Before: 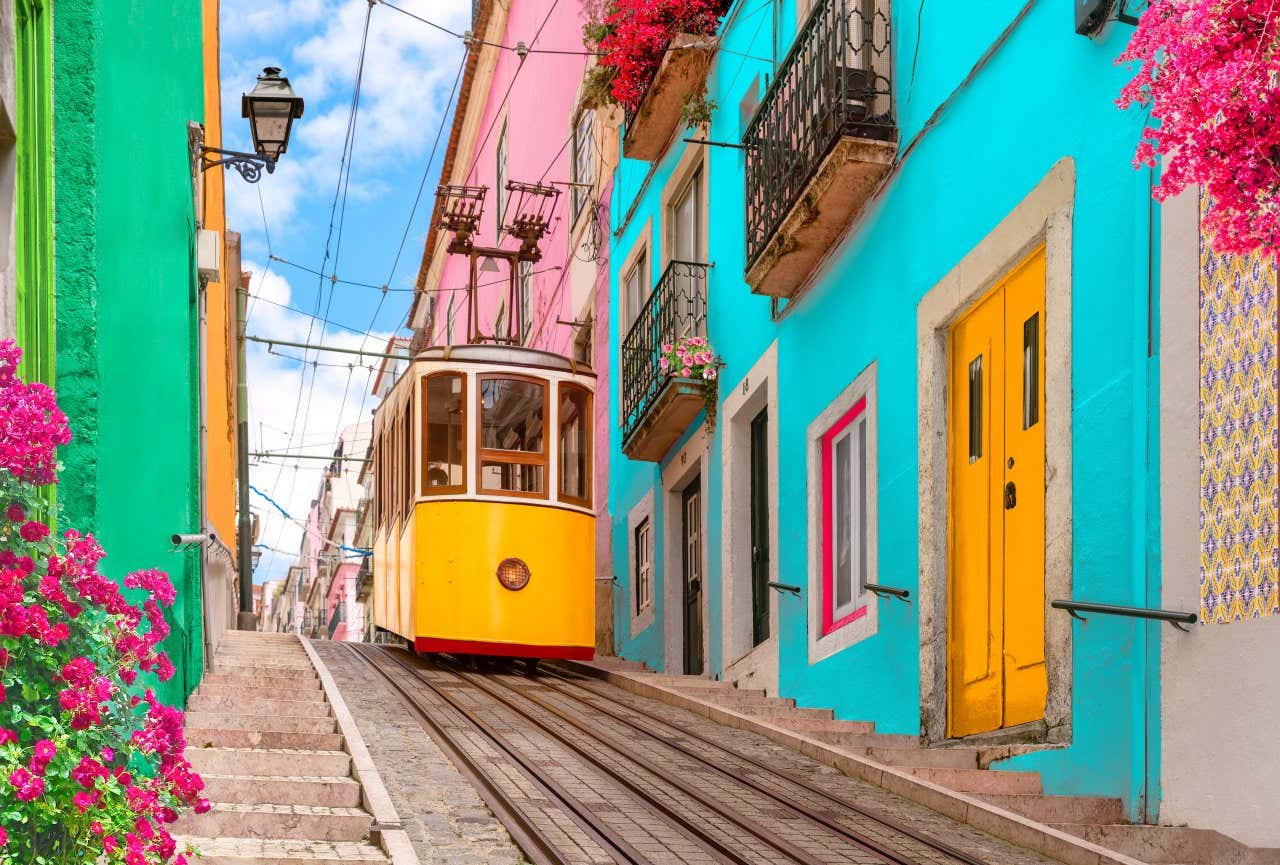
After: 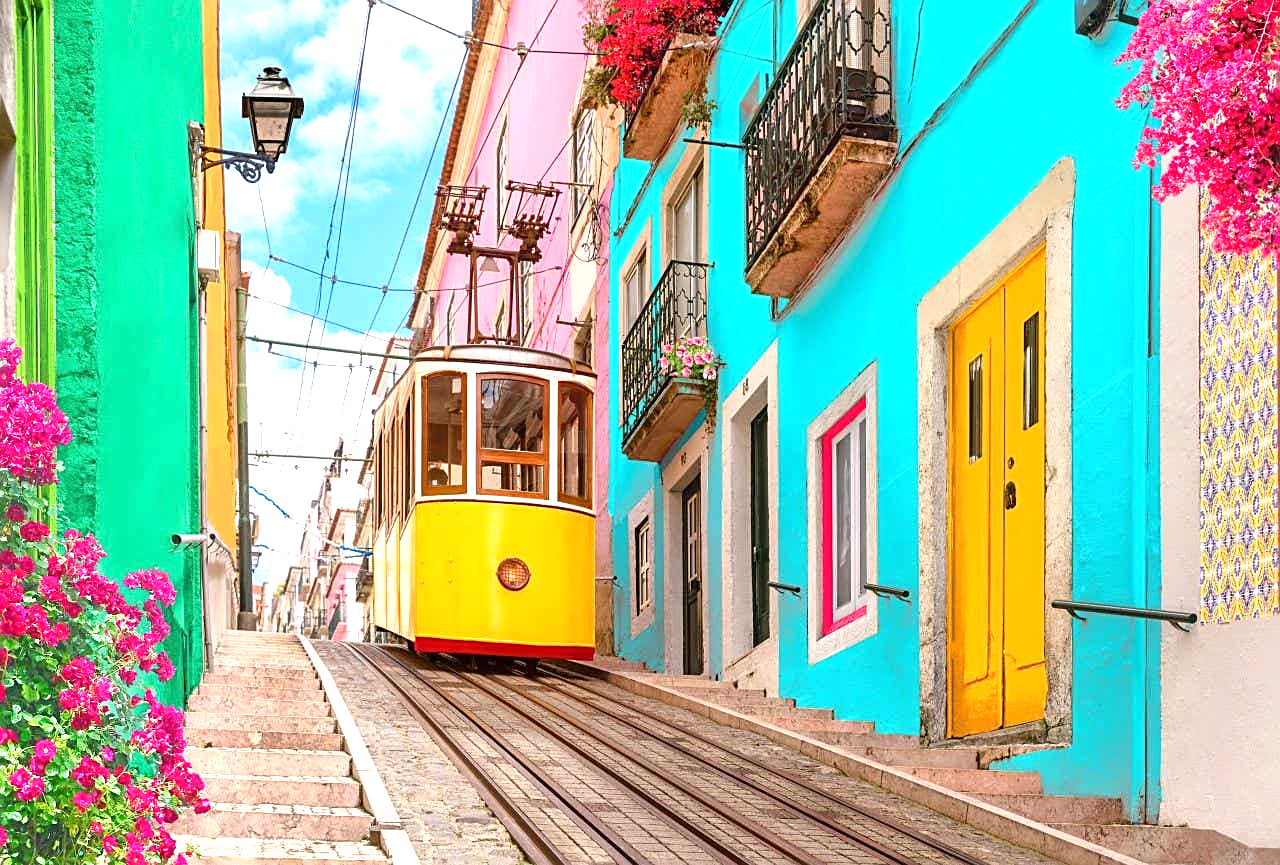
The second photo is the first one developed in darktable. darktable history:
exposure: black level correction 0, exposure 0.701 EV, compensate exposure bias true, compensate highlight preservation false
sharpen: on, module defaults
